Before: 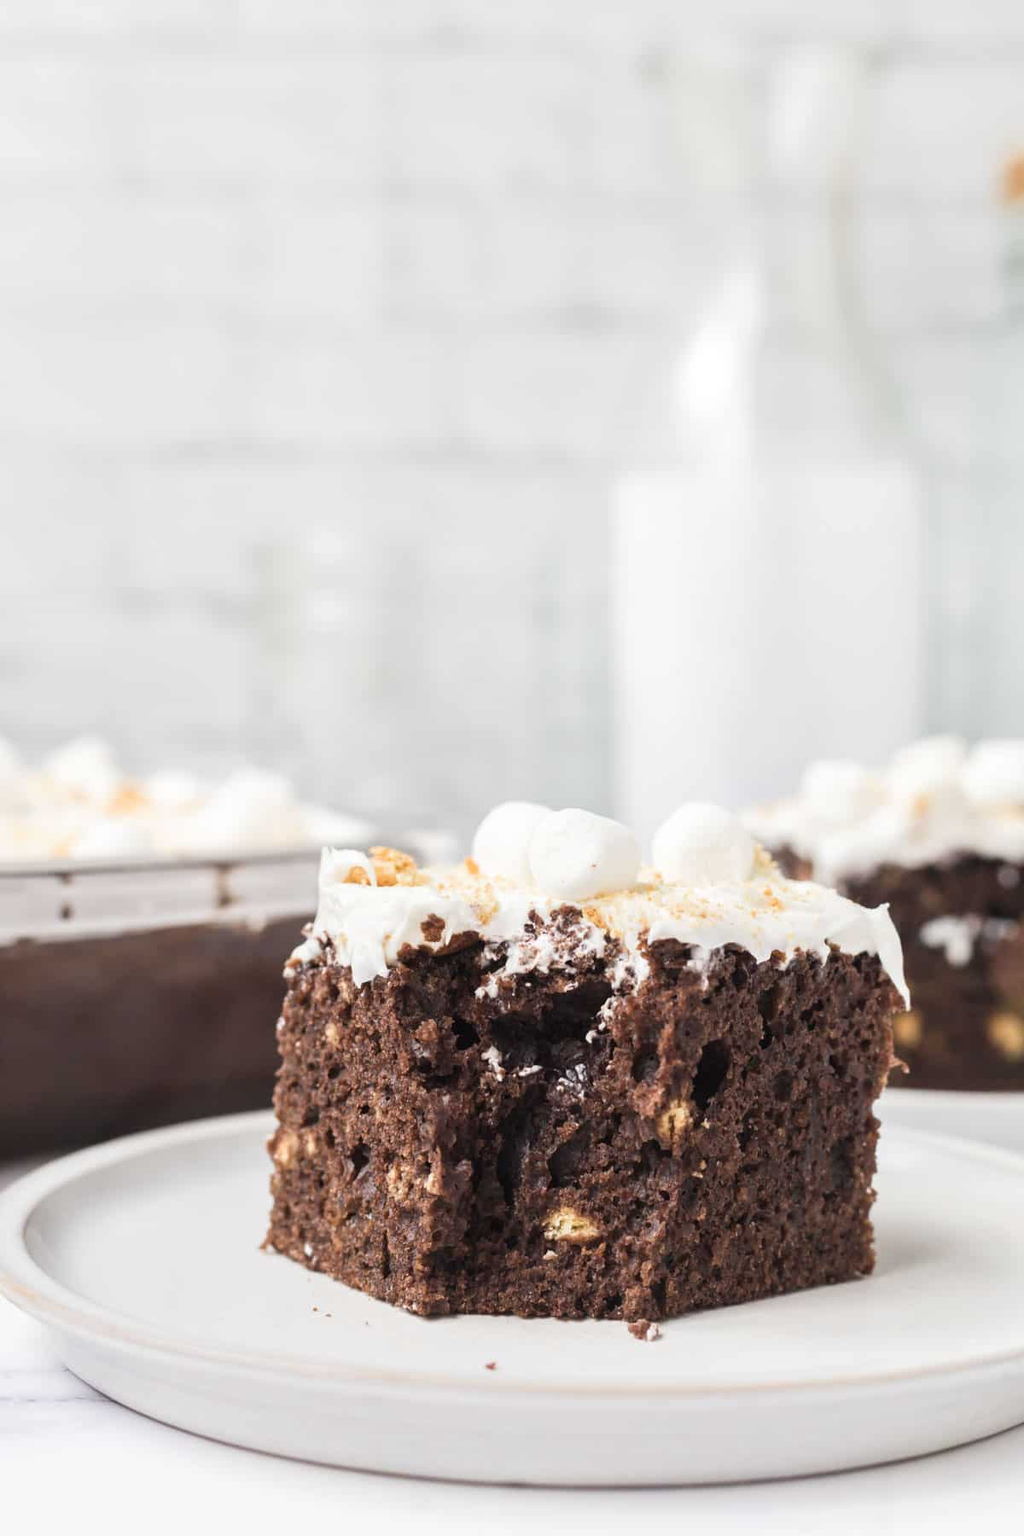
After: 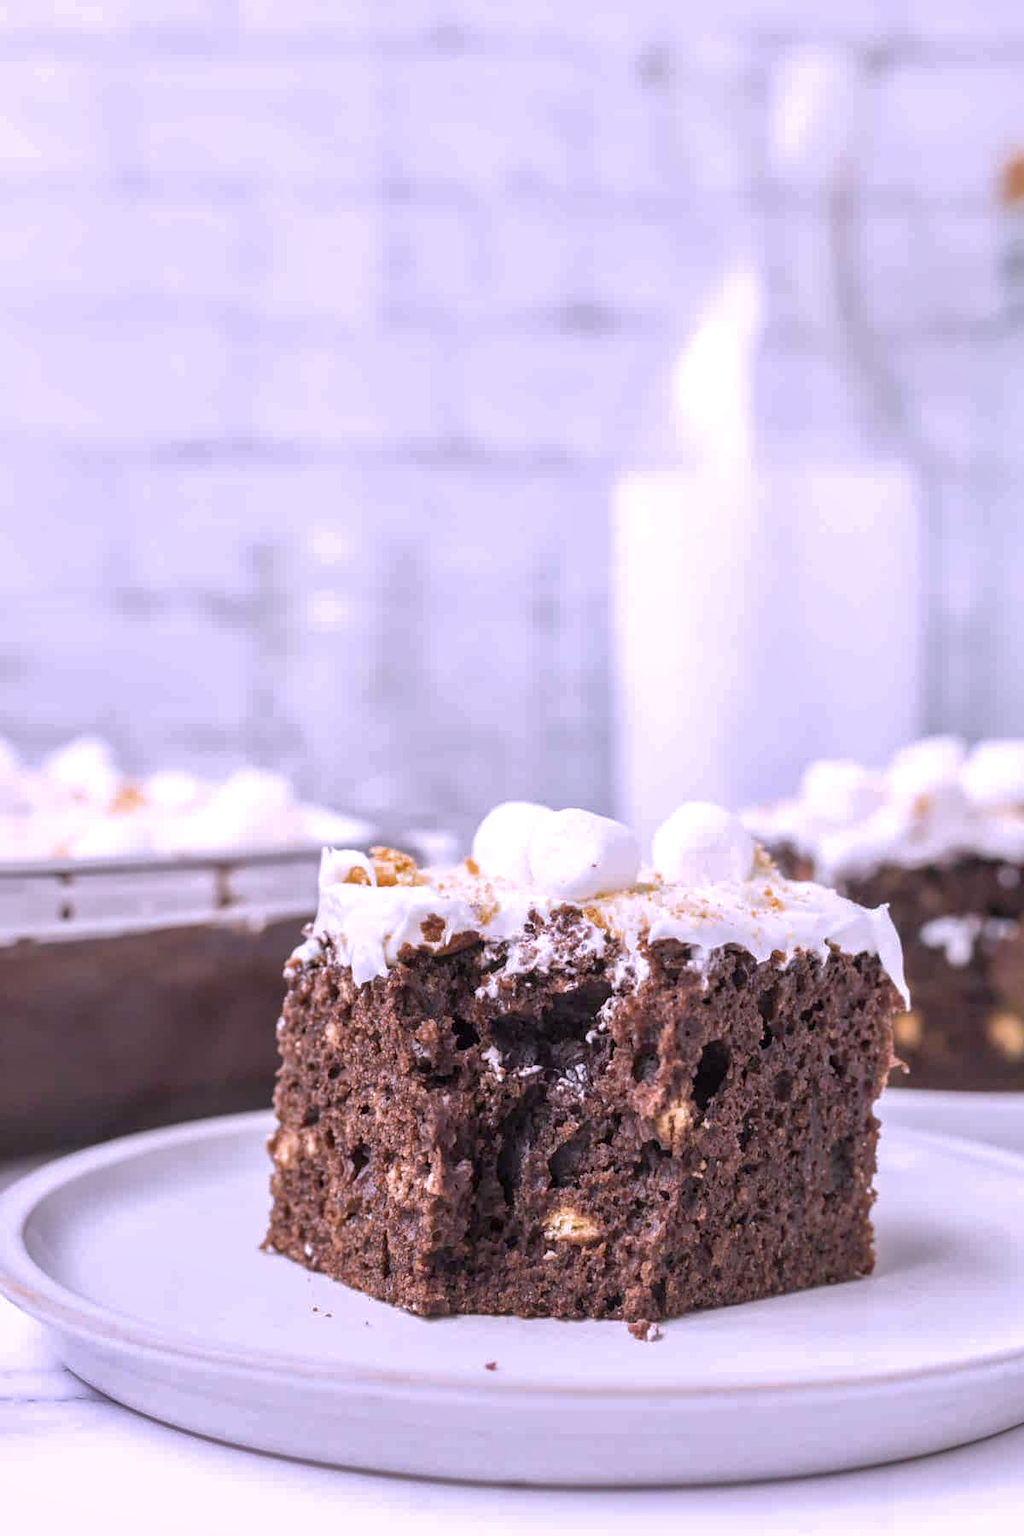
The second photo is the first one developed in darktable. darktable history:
local contrast: detail 130%
white balance: red 1.042, blue 1.17
shadows and highlights: on, module defaults
